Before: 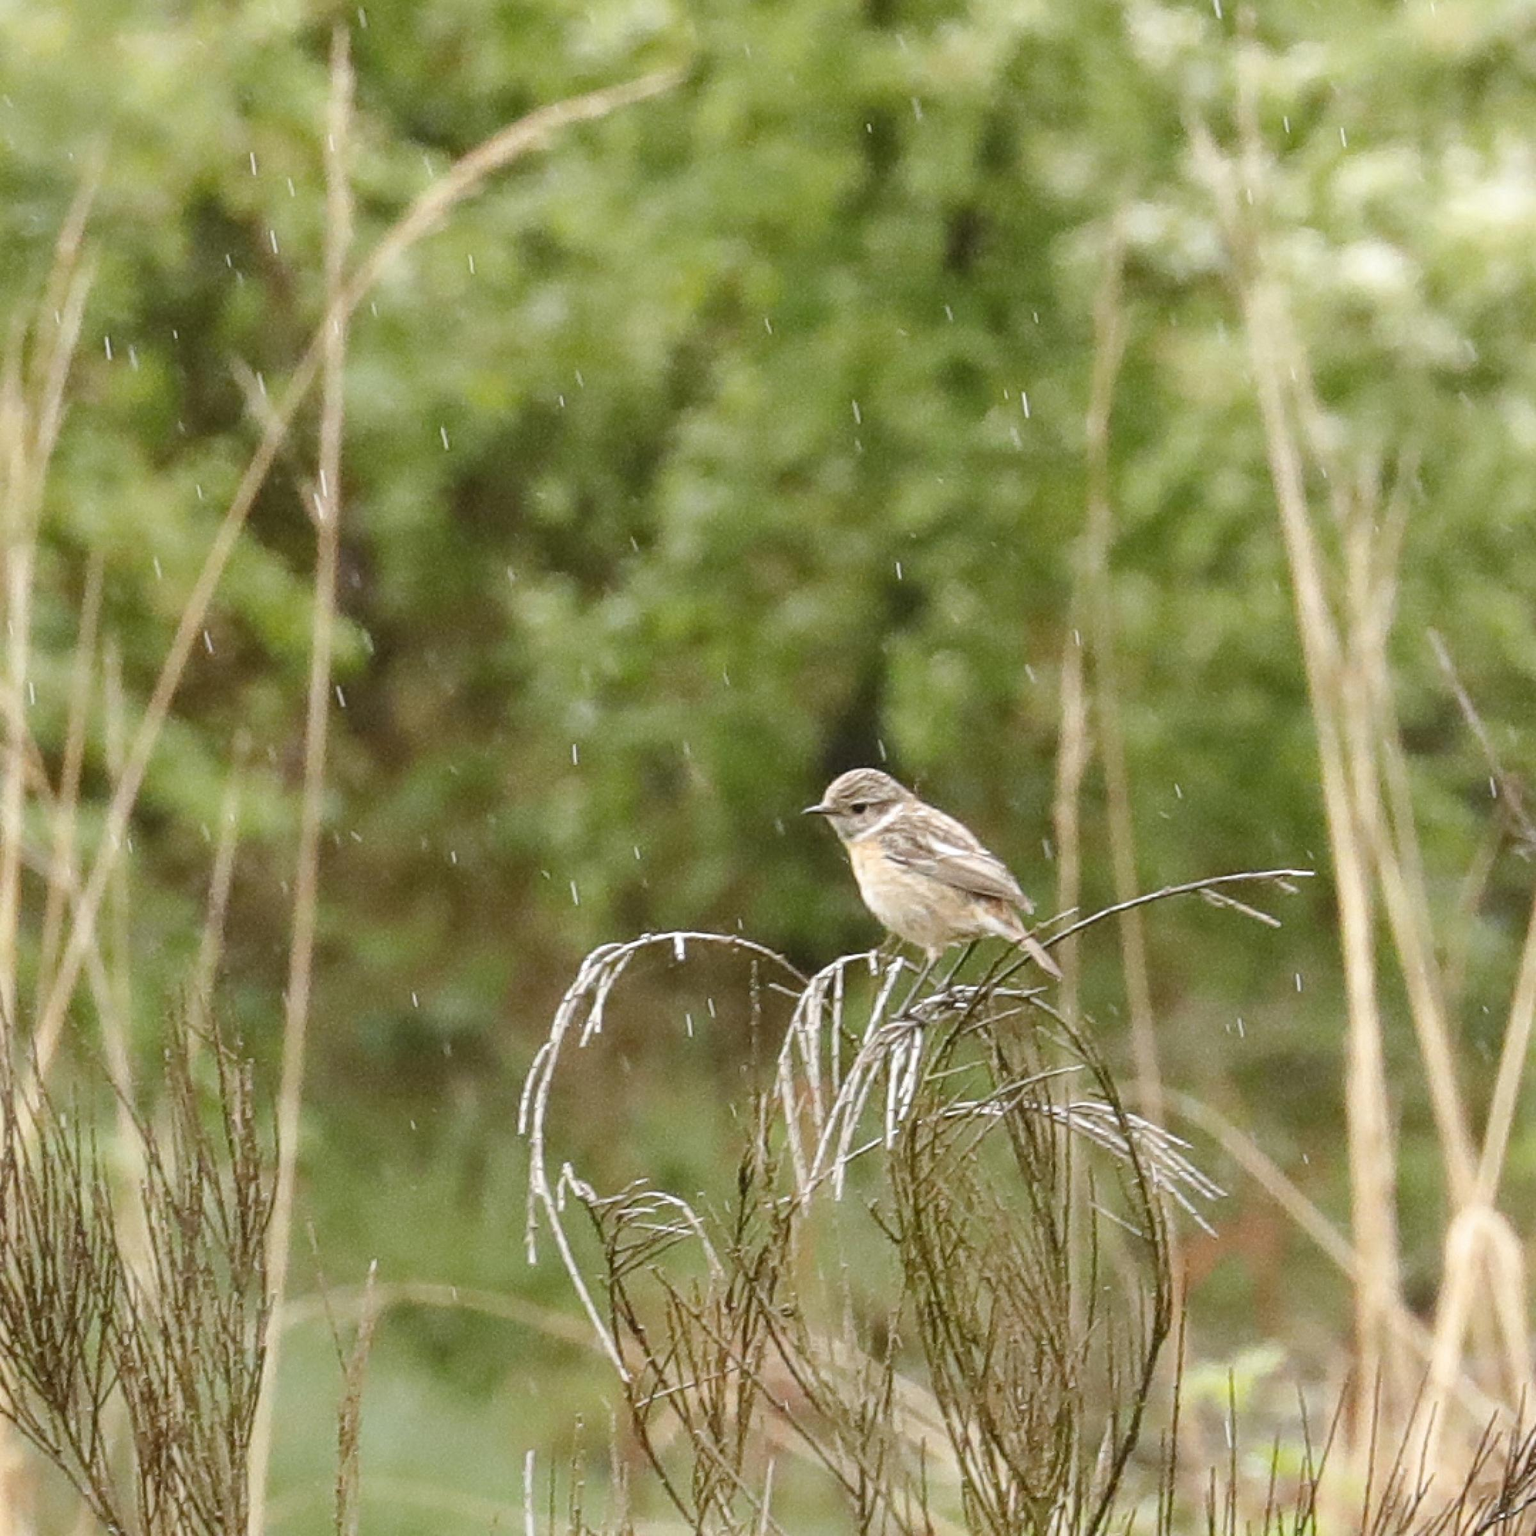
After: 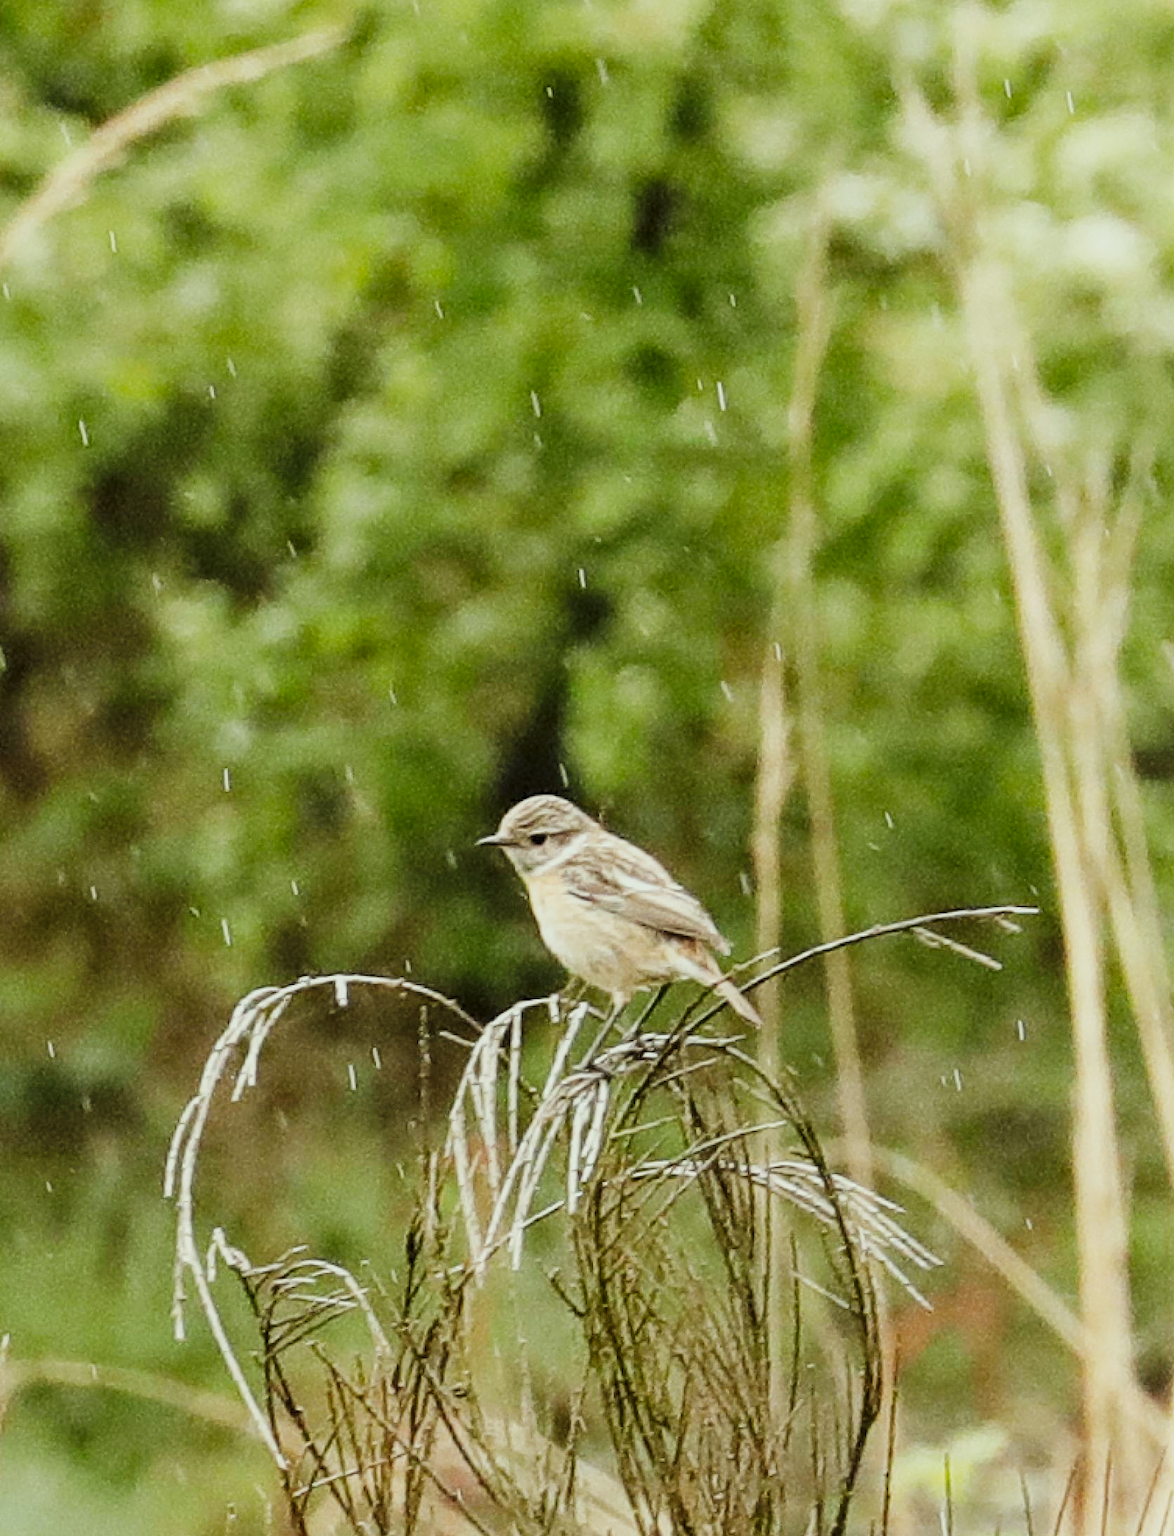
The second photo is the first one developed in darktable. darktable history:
filmic rgb: black relative exposure -7.65 EV, white relative exposure 4.56 EV, hardness 3.61
color correction: highlights a* -4.67, highlights b* 5.05, saturation 0.945
crop and rotate: left 24.04%, top 2.906%, right 6.332%, bottom 5.998%
tone curve: curves: ch0 [(0, 0) (0.003, 0.025) (0.011, 0.025) (0.025, 0.025) (0.044, 0.026) (0.069, 0.033) (0.1, 0.053) (0.136, 0.078) (0.177, 0.108) (0.224, 0.153) (0.277, 0.213) (0.335, 0.286) (0.399, 0.372) (0.468, 0.467) (0.543, 0.565) (0.623, 0.675) (0.709, 0.775) (0.801, 0.863) (0.898, 0.936) (1, 1)], preserve colors none
local contrast: highlights 100%, shadows 102%, detail 119%, midtone range 0.2
